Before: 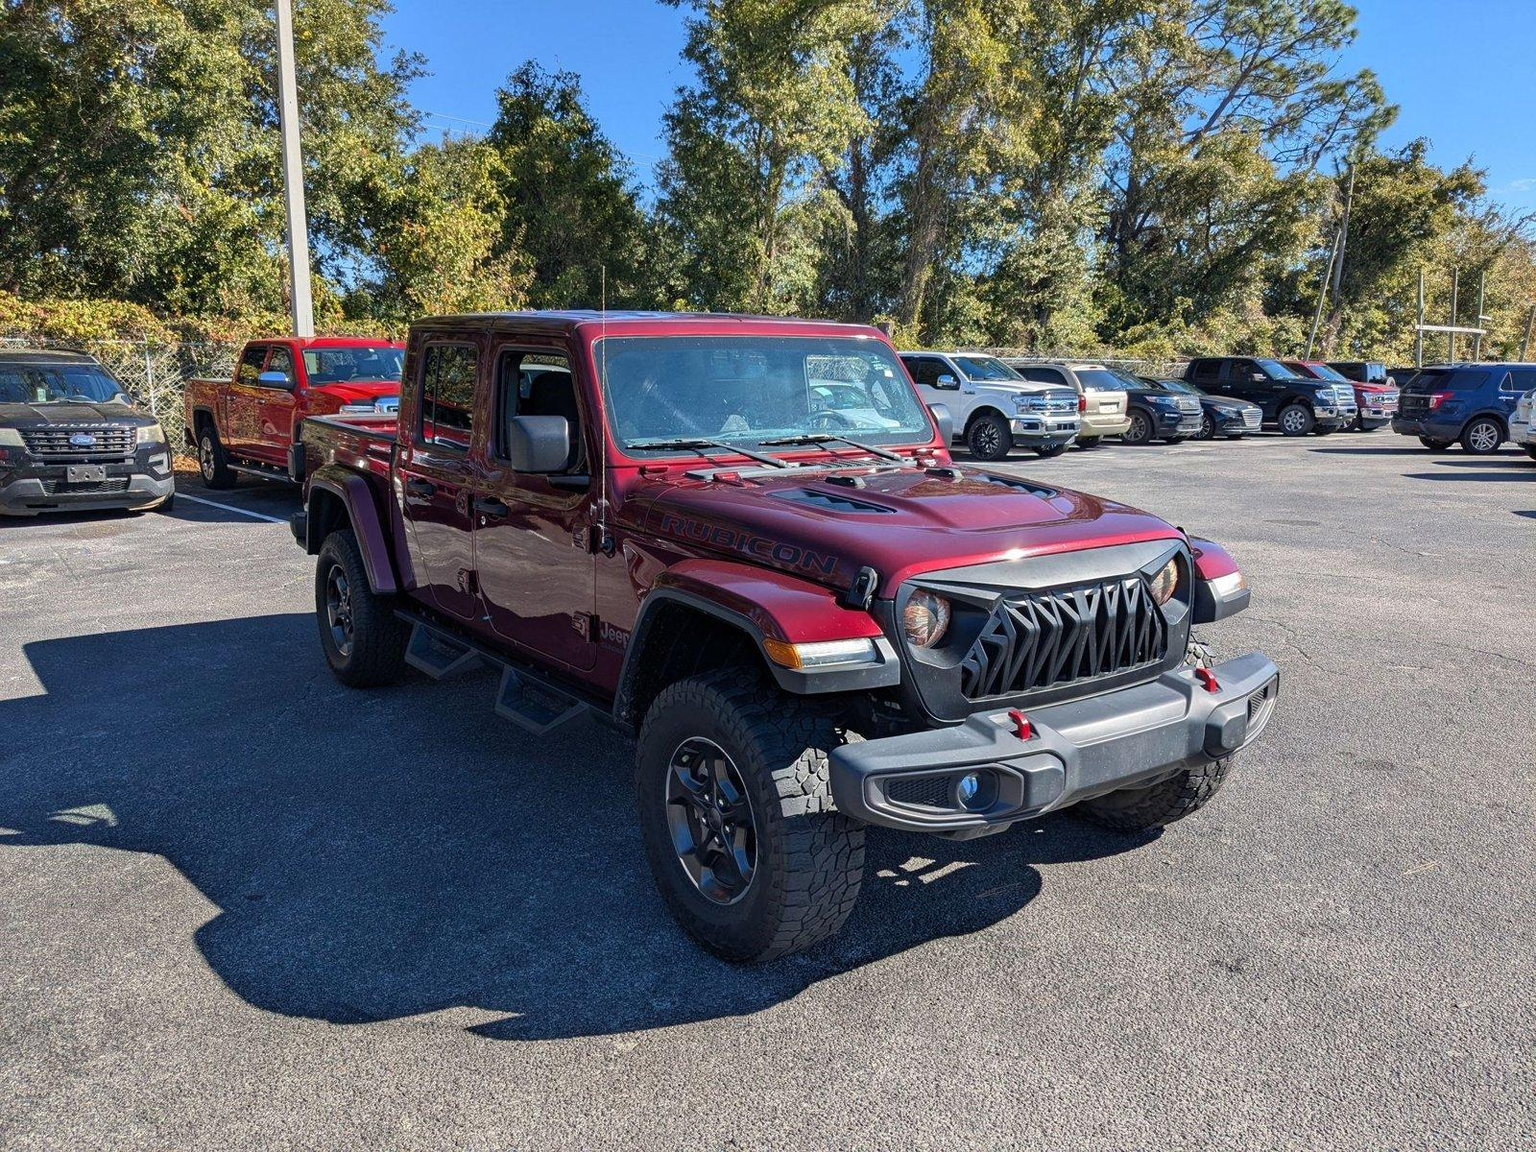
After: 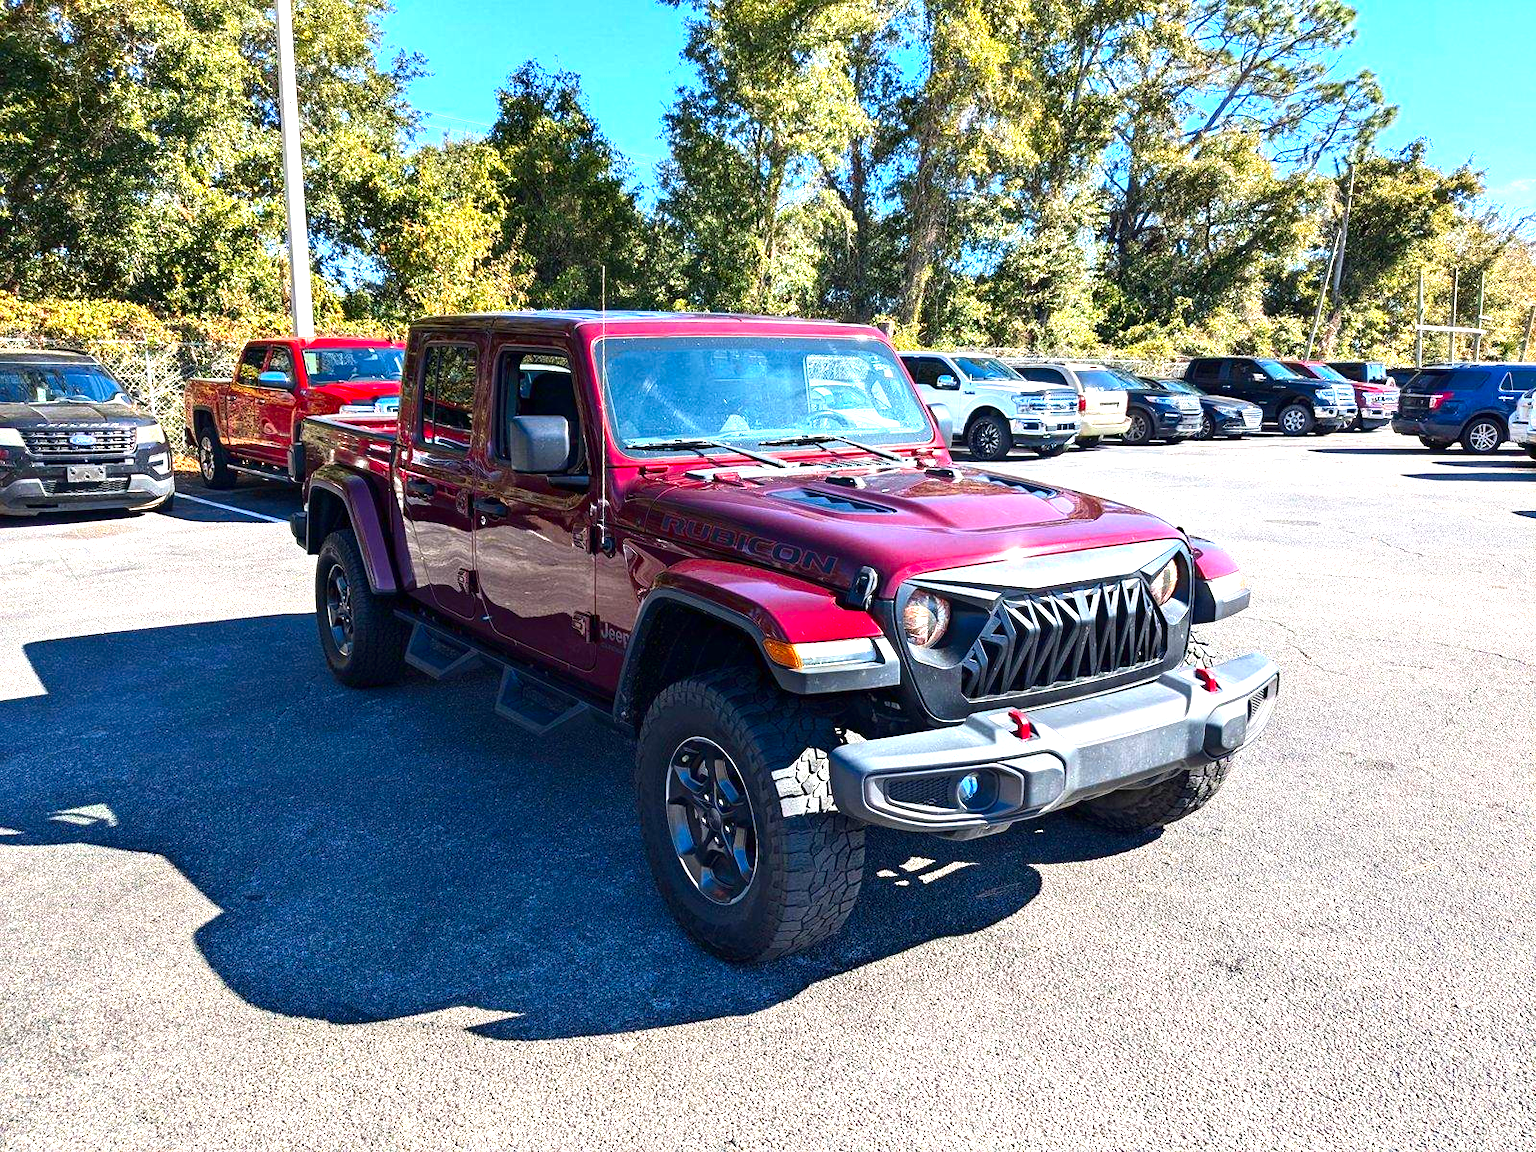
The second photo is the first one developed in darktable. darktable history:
exposure: black level correction 0, exposure 1.388 EV, compensate exposure bias true, compensate highlight preservation false
contrast brightness saturation: contrast 0.12, brightness -0.12, saturation 0.2
